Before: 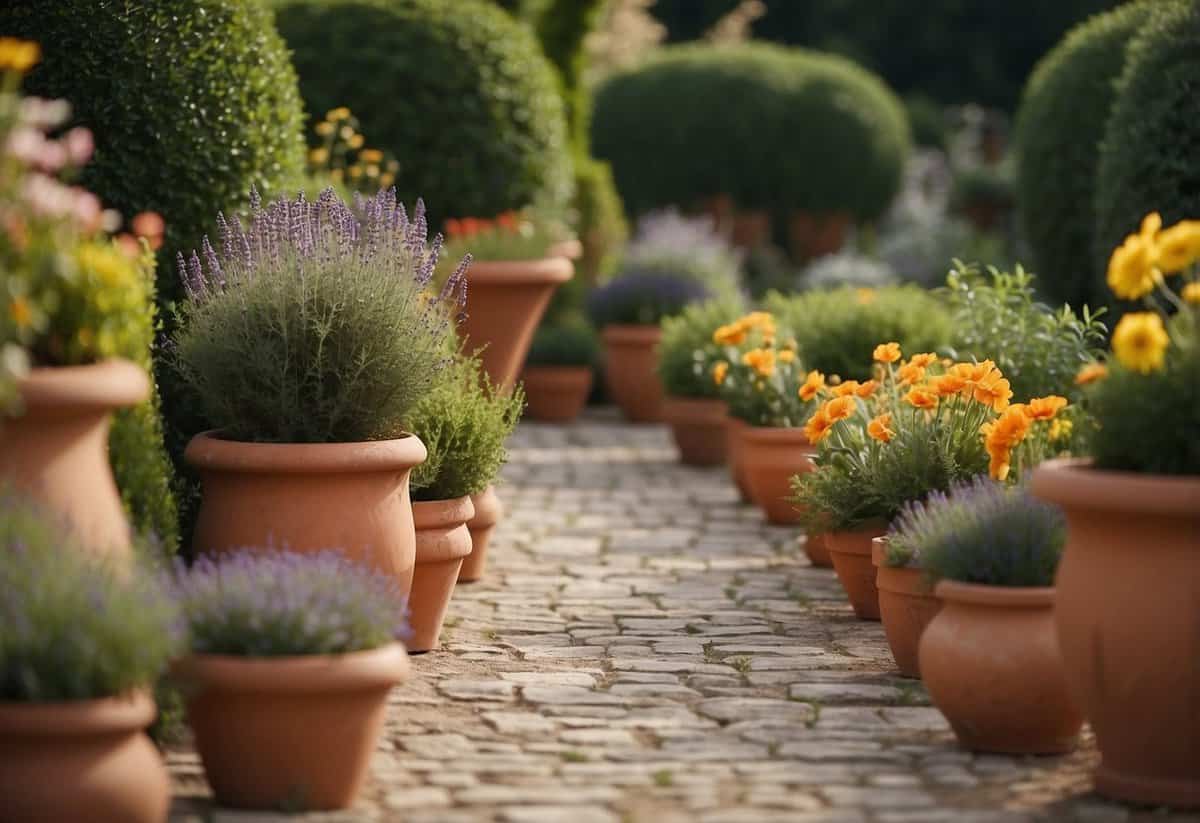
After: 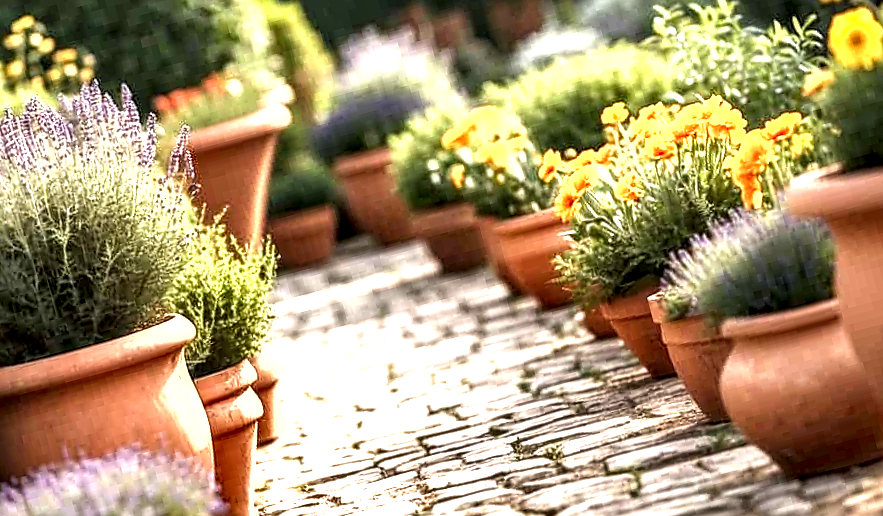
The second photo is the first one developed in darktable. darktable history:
rotate and perspective: rotation -14.8°, crop left 0.1, crop right 0.903, crop top 0.25, crop bottom 0.748
sharpen: on, module defaults
exposure: black level correction 0, exposure 1.55 EV, compensate exposure bias true, compensate highlight preservation false
shadows and highlights: low approximation 0.01, soften with gaussian
local contrast: highlights 20%, detail 197%
crop and rotate: left 17.959%, top 5.771%, right 1.742%
